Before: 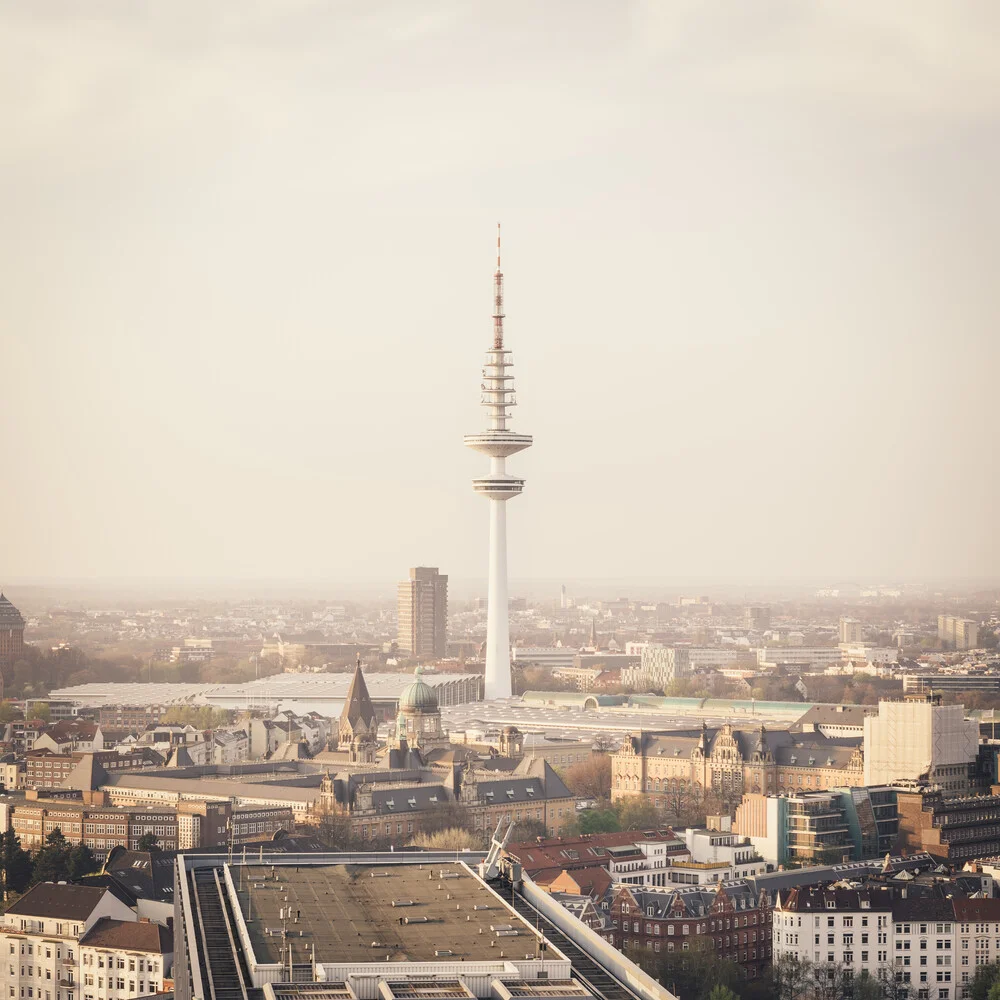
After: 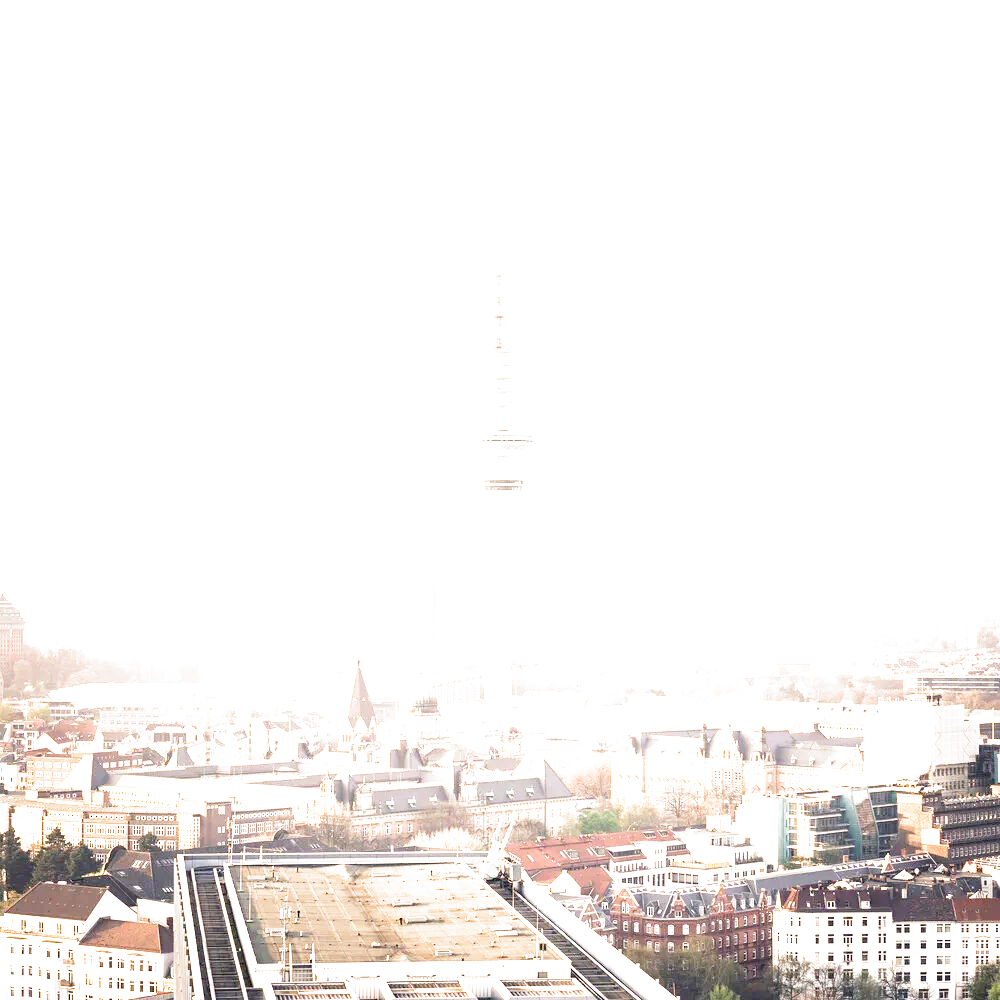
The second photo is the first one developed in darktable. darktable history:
exposure: black level correction 0, exposure 0.95 EV, compensate exposure bias true, compensate highlight preservation false
filmic rgb: middle gray luminance 8.8%, black relative exposure -6.3 EV, white relative exposure 2.7 EV, threshold 6 EV, target black luminance 0%, hardness 4.74, latitude 73.47%, contrast 1.332, shadows ↔ highlights balance 10.13%, add noise in highlights 0, preserve chrominance no, color science v3 (2019), use custom middle-gray values true, iterations of high-quality reconstruction 0, contrast in highlights soft, enable highlight reconstruction true
